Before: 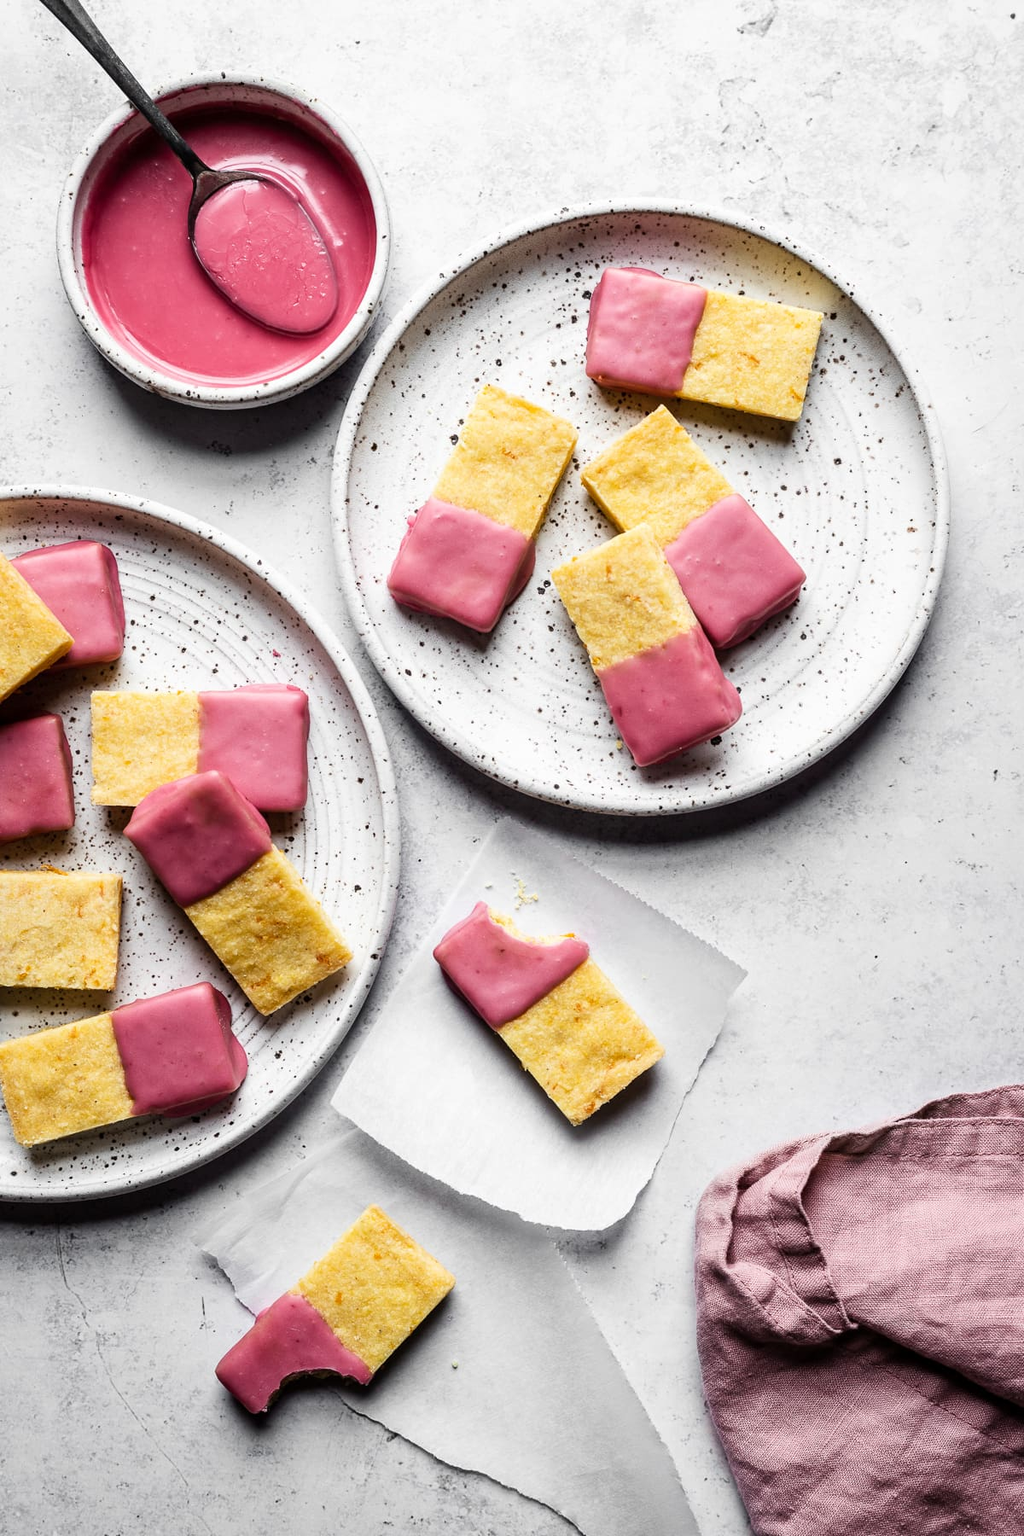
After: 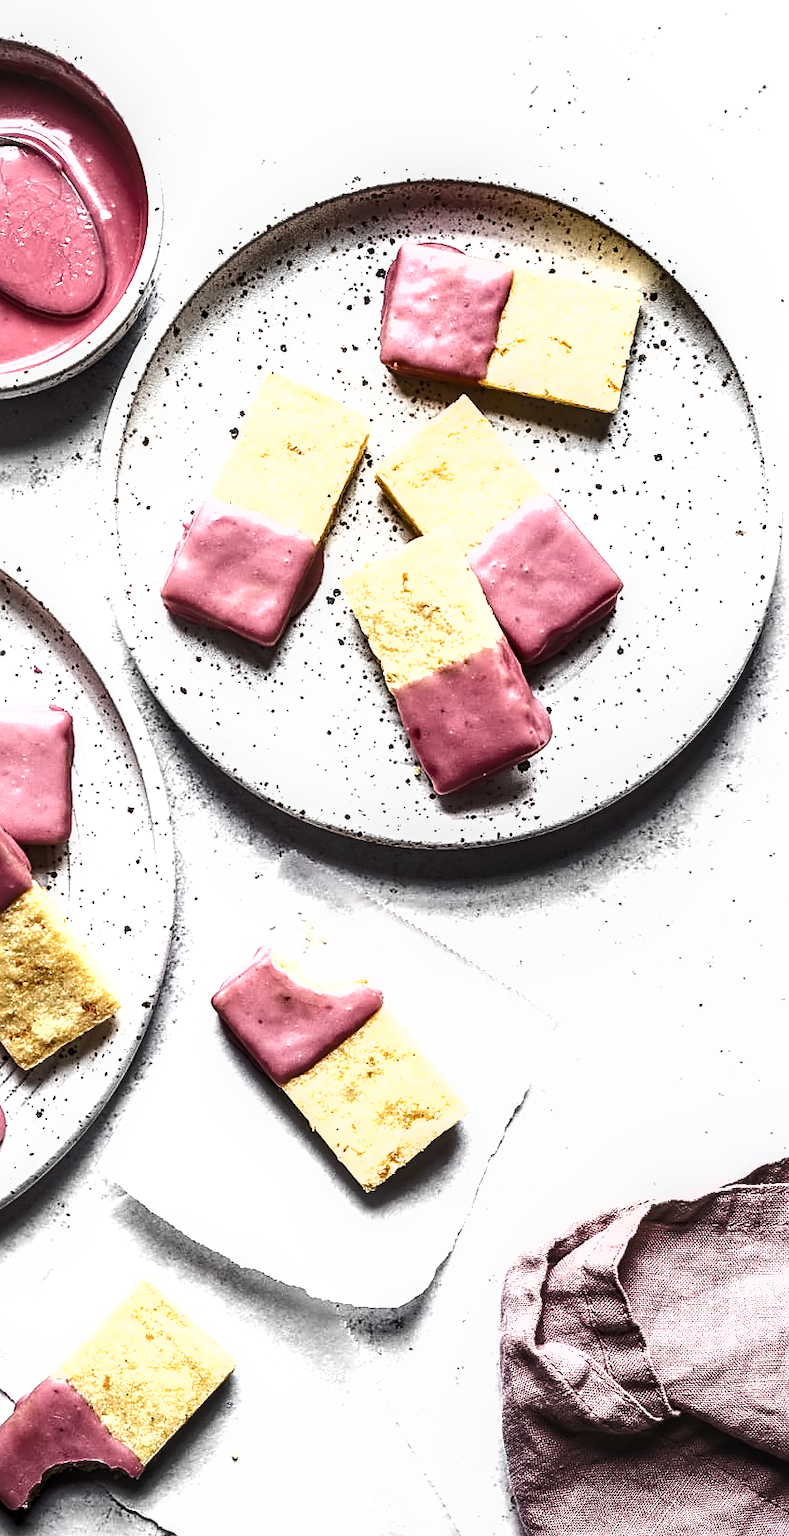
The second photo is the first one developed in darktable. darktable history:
contrast brightness saturation: contrast -0.041, saturation -0.403
crop and rotate: left 23.673%, top 3.114%, right 6.558%, bottom 6.398%
sharpen: on, module defaults
exposure: black level correction 0, exposure 1.001 EV, compensate highlight preservation false
shadows and highlights: radius 336.87, shadows 28.36, soften with gaussian
local contrast: detail 130%
tone equalizer: -7 EV 0.12 EV
